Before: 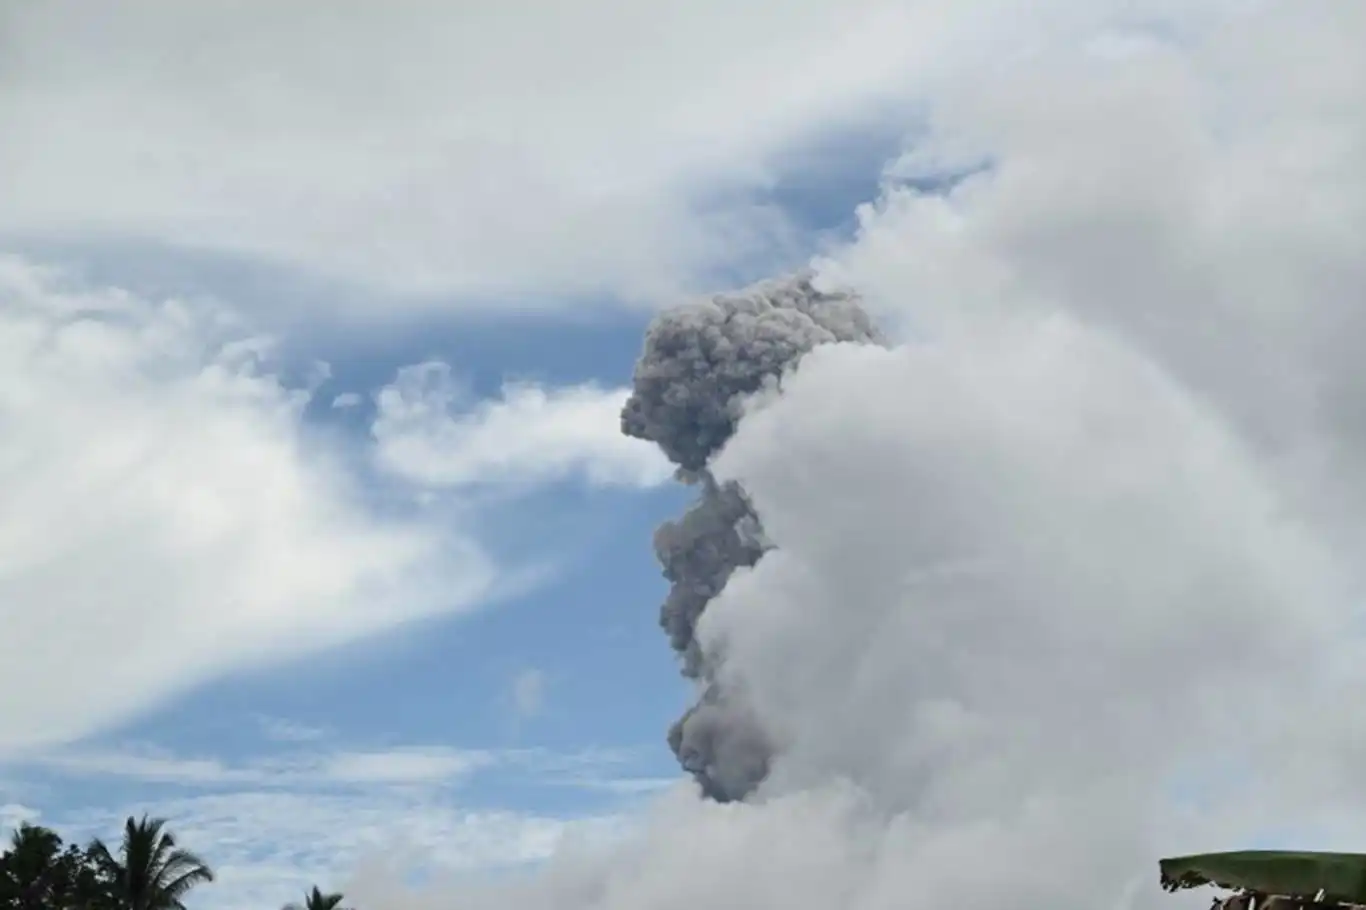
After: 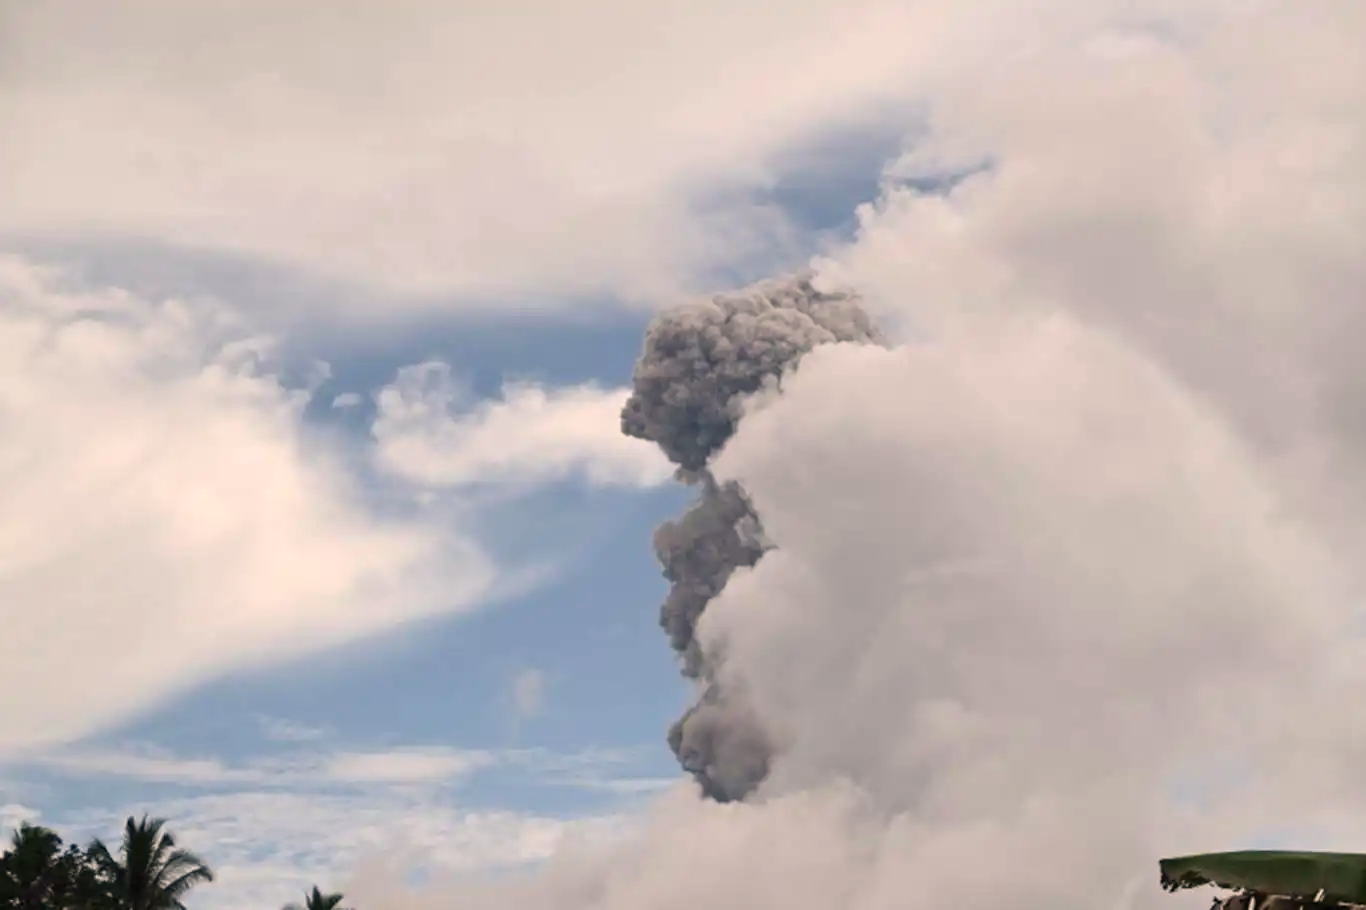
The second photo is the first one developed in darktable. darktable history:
base curve: curves: ch0 [(0, 0) (0.297, 0.298) (1, 1)], preserve colors none
white balance: red 1.127, blue 0.943
